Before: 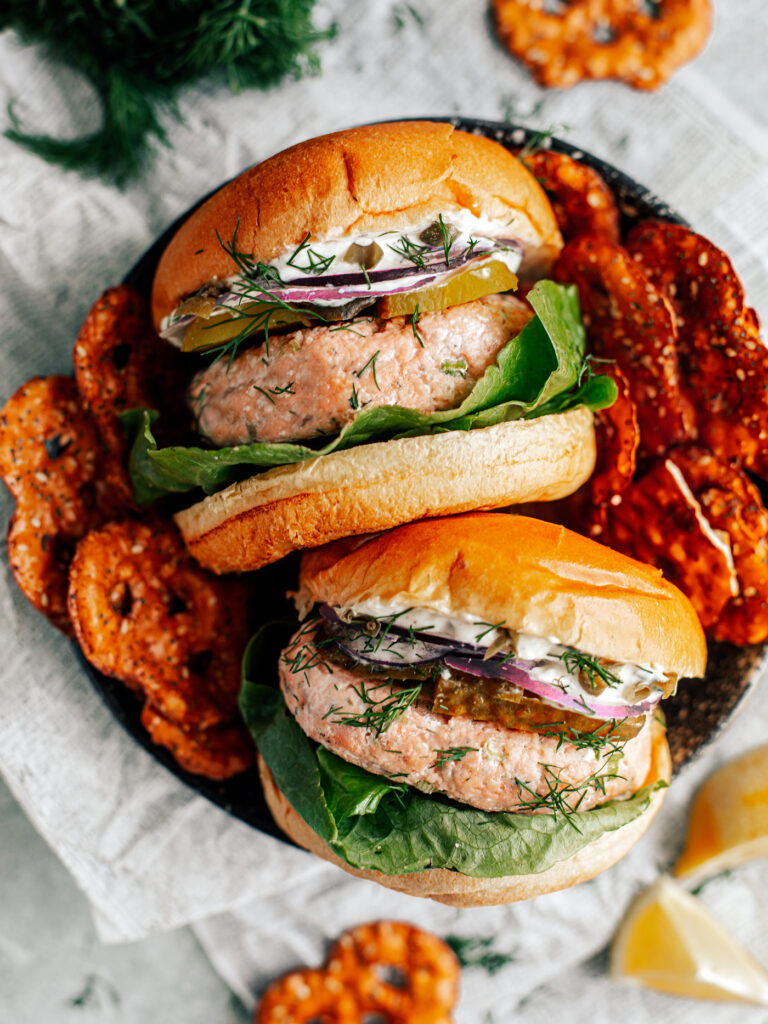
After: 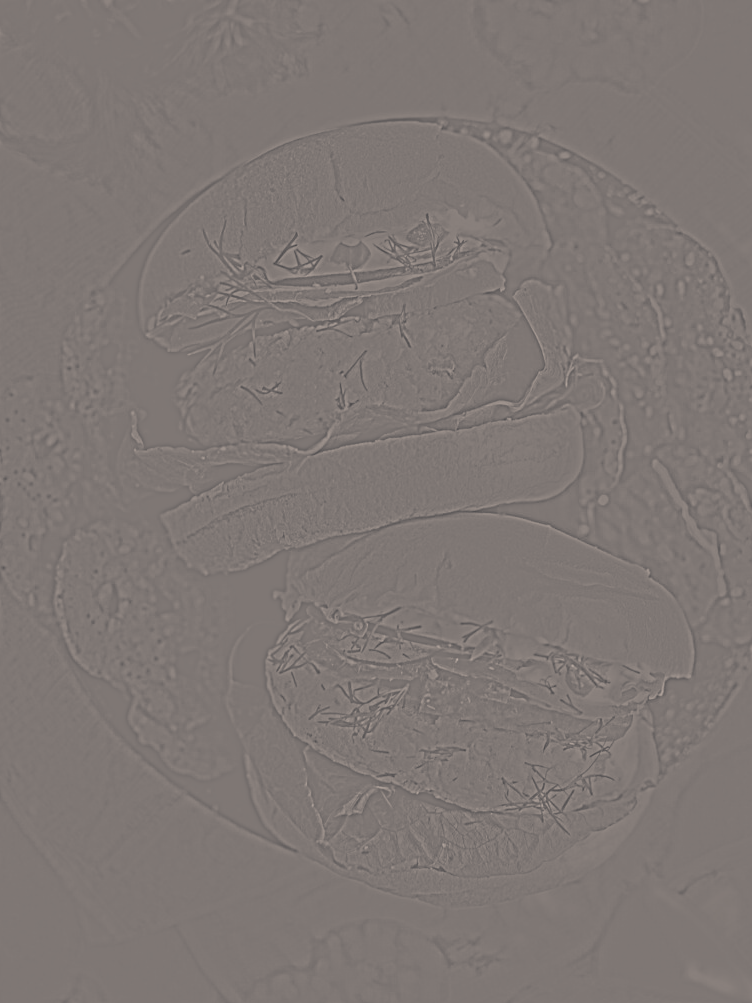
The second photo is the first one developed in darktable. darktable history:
crop: left 1.743%, right 0.268%, bottom 2.011%
highpass: sharpness 9.84%, contrast boost 9.94%
color balance rgb: shadows lift › chroma 2%, shadows lift › hue 247.2°, power › chroma 0.3%, power › hue 25.2°, highlights gain › chroma 3%, highlights gain › hue 60°, global offset › luminance 0.75%, perceptual saturation grading › global saturation 20%, perceptual saturation grading › highlights -20%, perceptual saturation grading › shadows 30%, global vibrance 20%
white balance: red 1.467, blue 0.684
